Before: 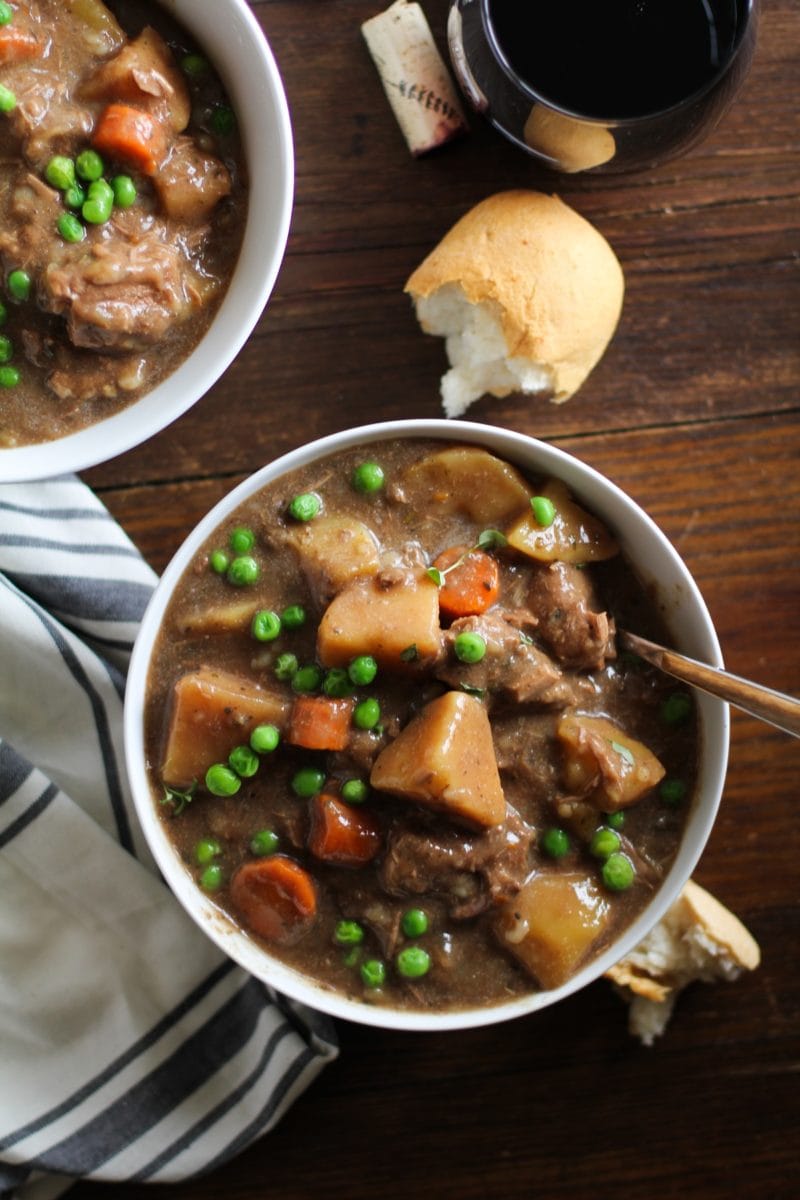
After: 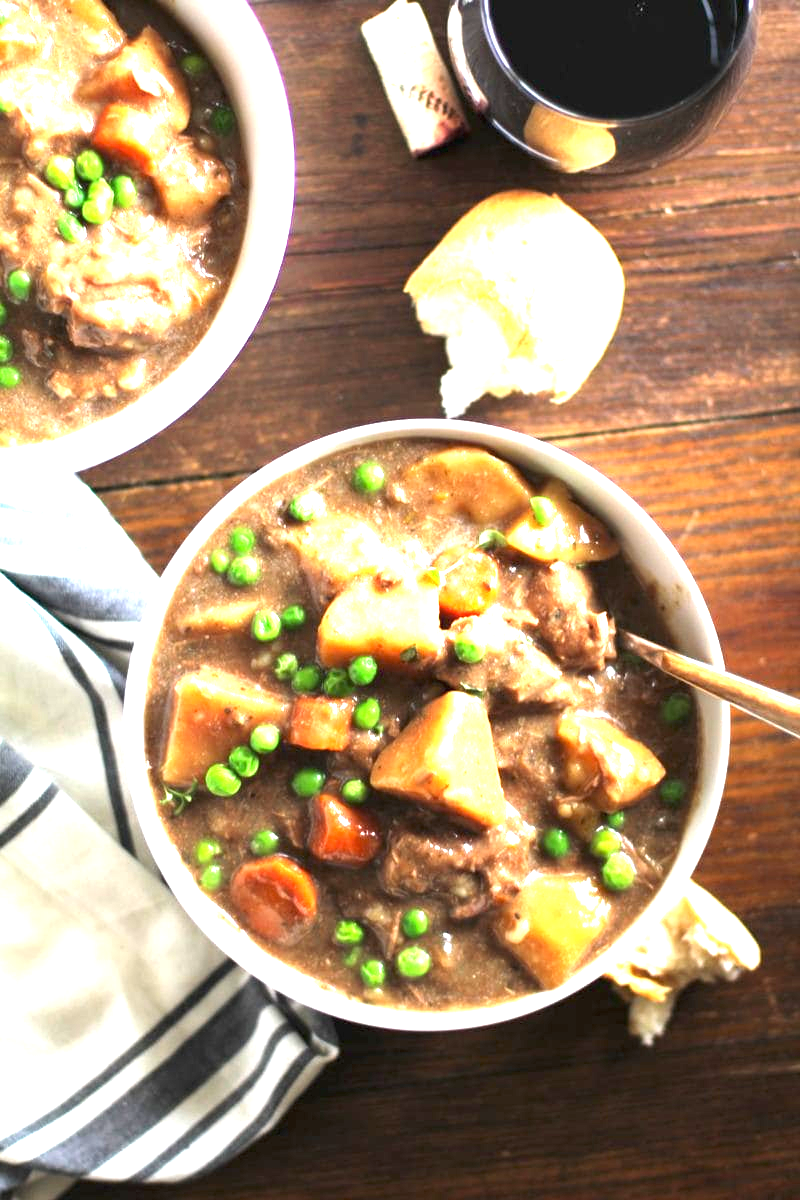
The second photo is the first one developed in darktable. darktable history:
exposure: black level correction 0, exposure 2.3 EV, compensate highlight preservation false
